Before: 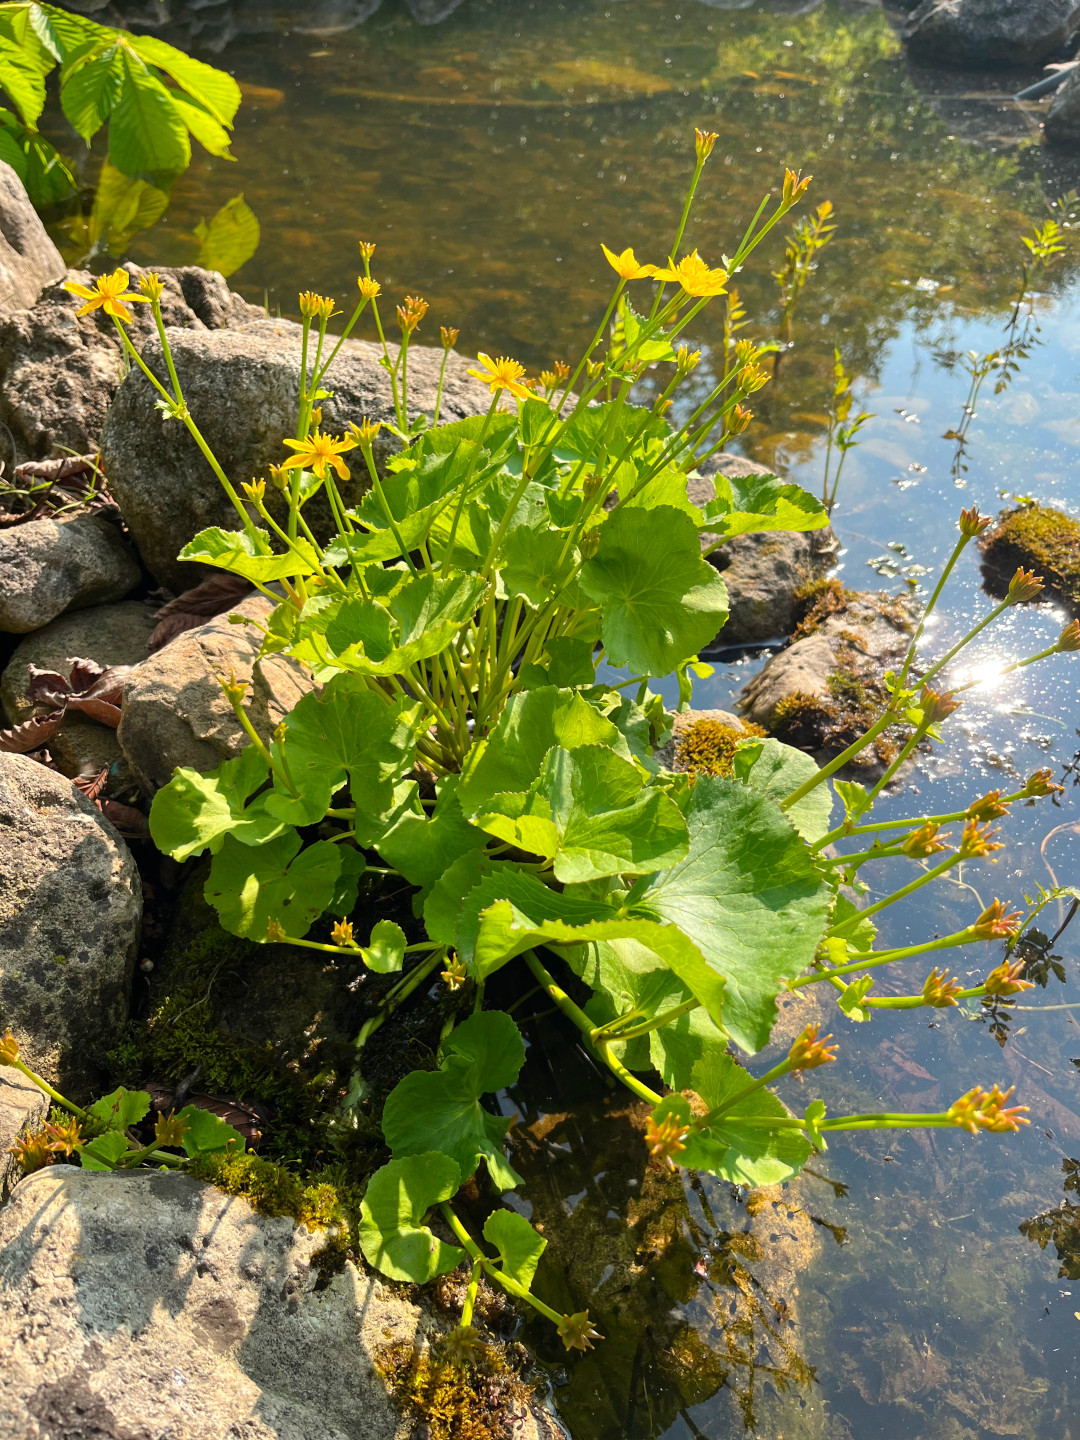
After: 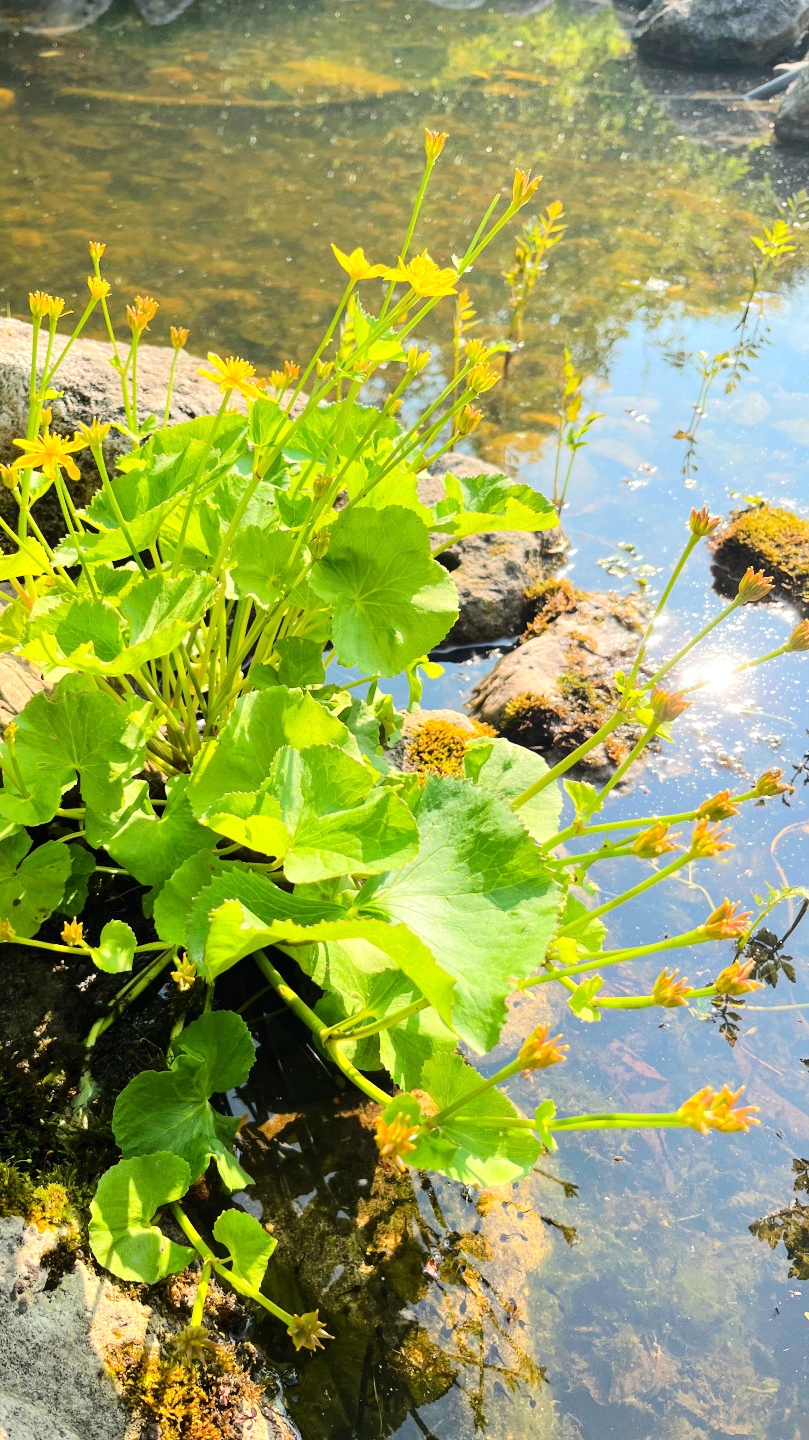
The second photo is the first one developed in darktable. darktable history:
crop and rotate: left 25.018%
tone equalizer: -7 EV 0.164 EV, -6 EV 0.575 EV, -5 EV 1.17 EV, -4 EV 1.32 EV, -3 EV 1.15 EV, -2 EV 0.6 EV, -1 EV 0.155 EV, edges refinement/feathering 500, mask exposure compensation -1.57 EV, preserve details no
